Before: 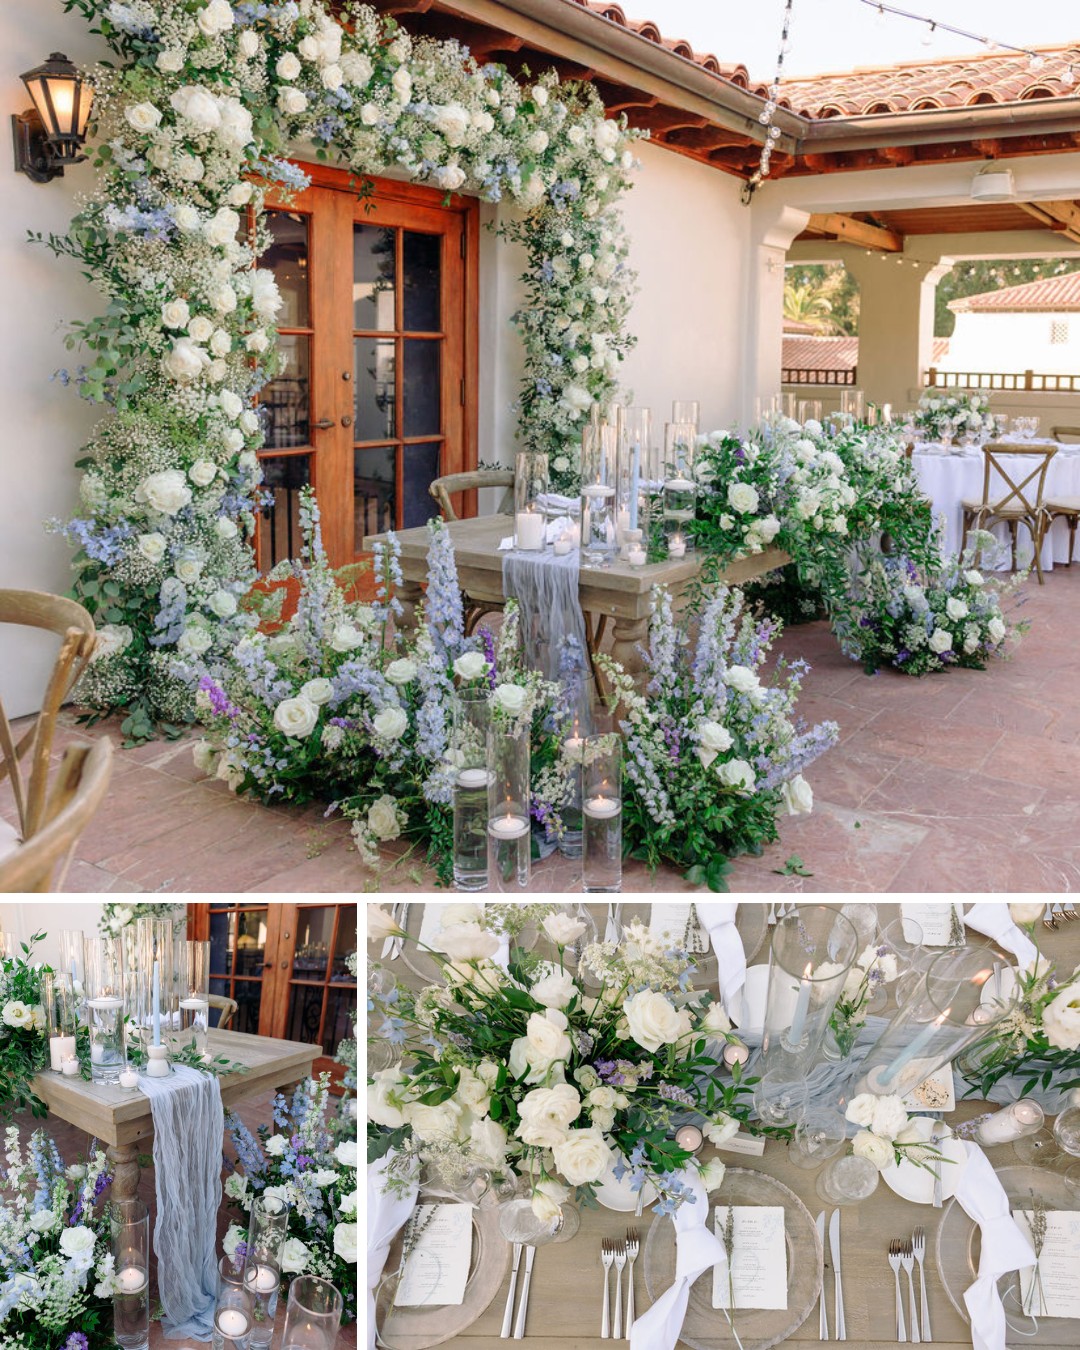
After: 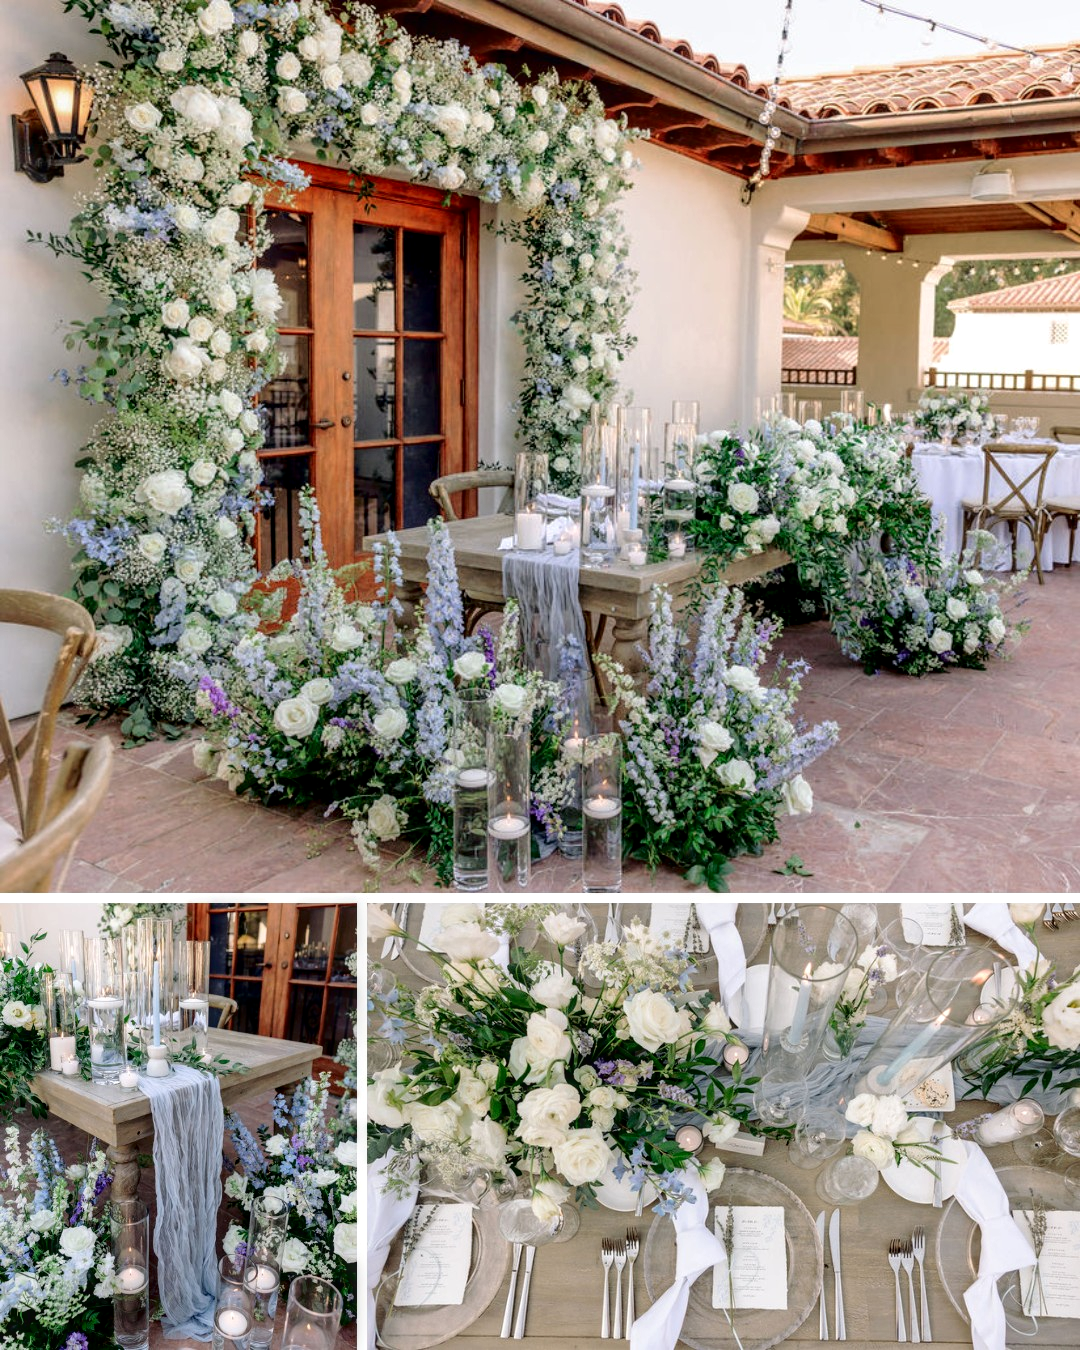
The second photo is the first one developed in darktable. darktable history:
local contrast: on, module defaults
color balance: on, module defaults
fill light: exposure -2 EV, width 8.6
